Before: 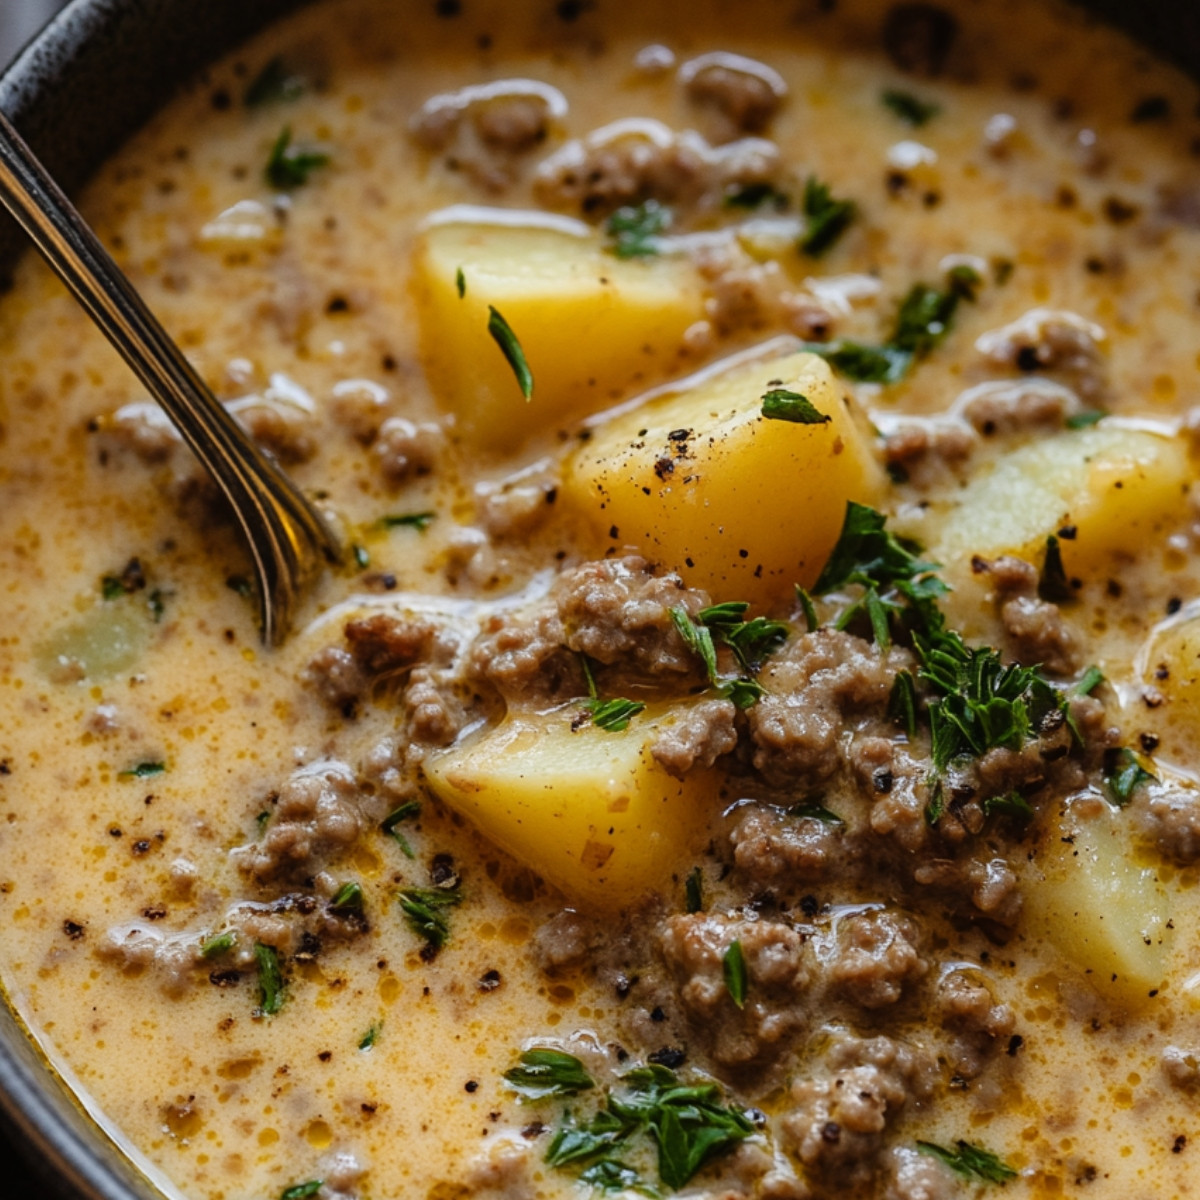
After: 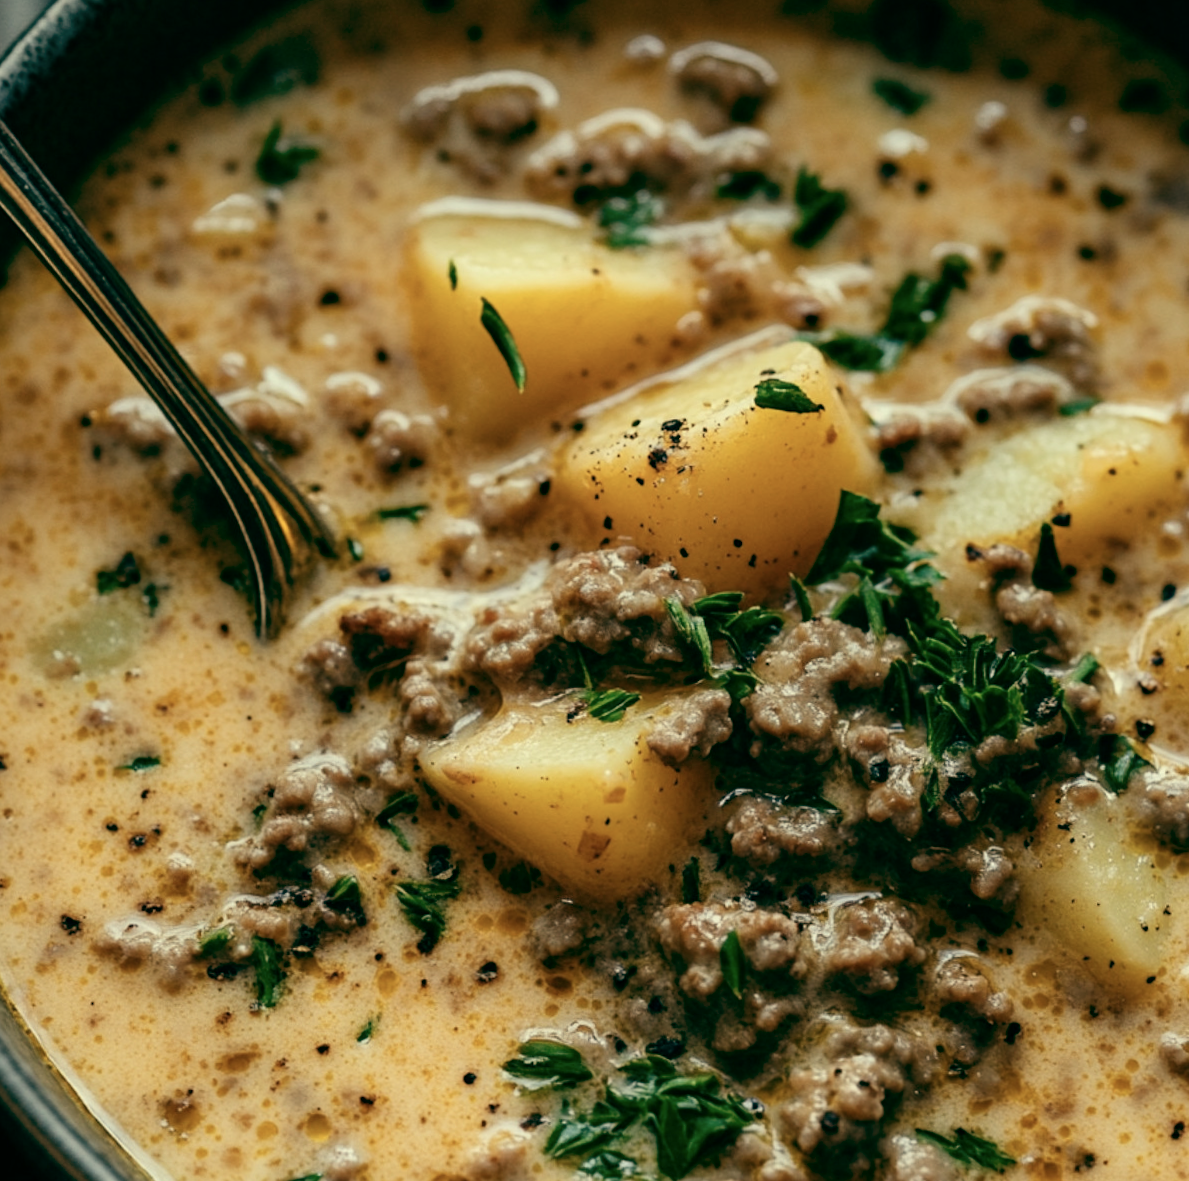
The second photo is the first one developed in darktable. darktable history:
rotate and perspective: rotation -0.45°, automatic cropping original format, crop left 0.008, crop right 0.992, crop top 0.012, crop bottom 0.988
contrast brightness saturation: contrast 0.11, saturation -0.17
color balance: mode lift, gamma, gain (sRGB), lift [1, 0.69, 1, 1], gamma [1, 1.482, 1, 1], gain [1, 1, 1, 0.802]
